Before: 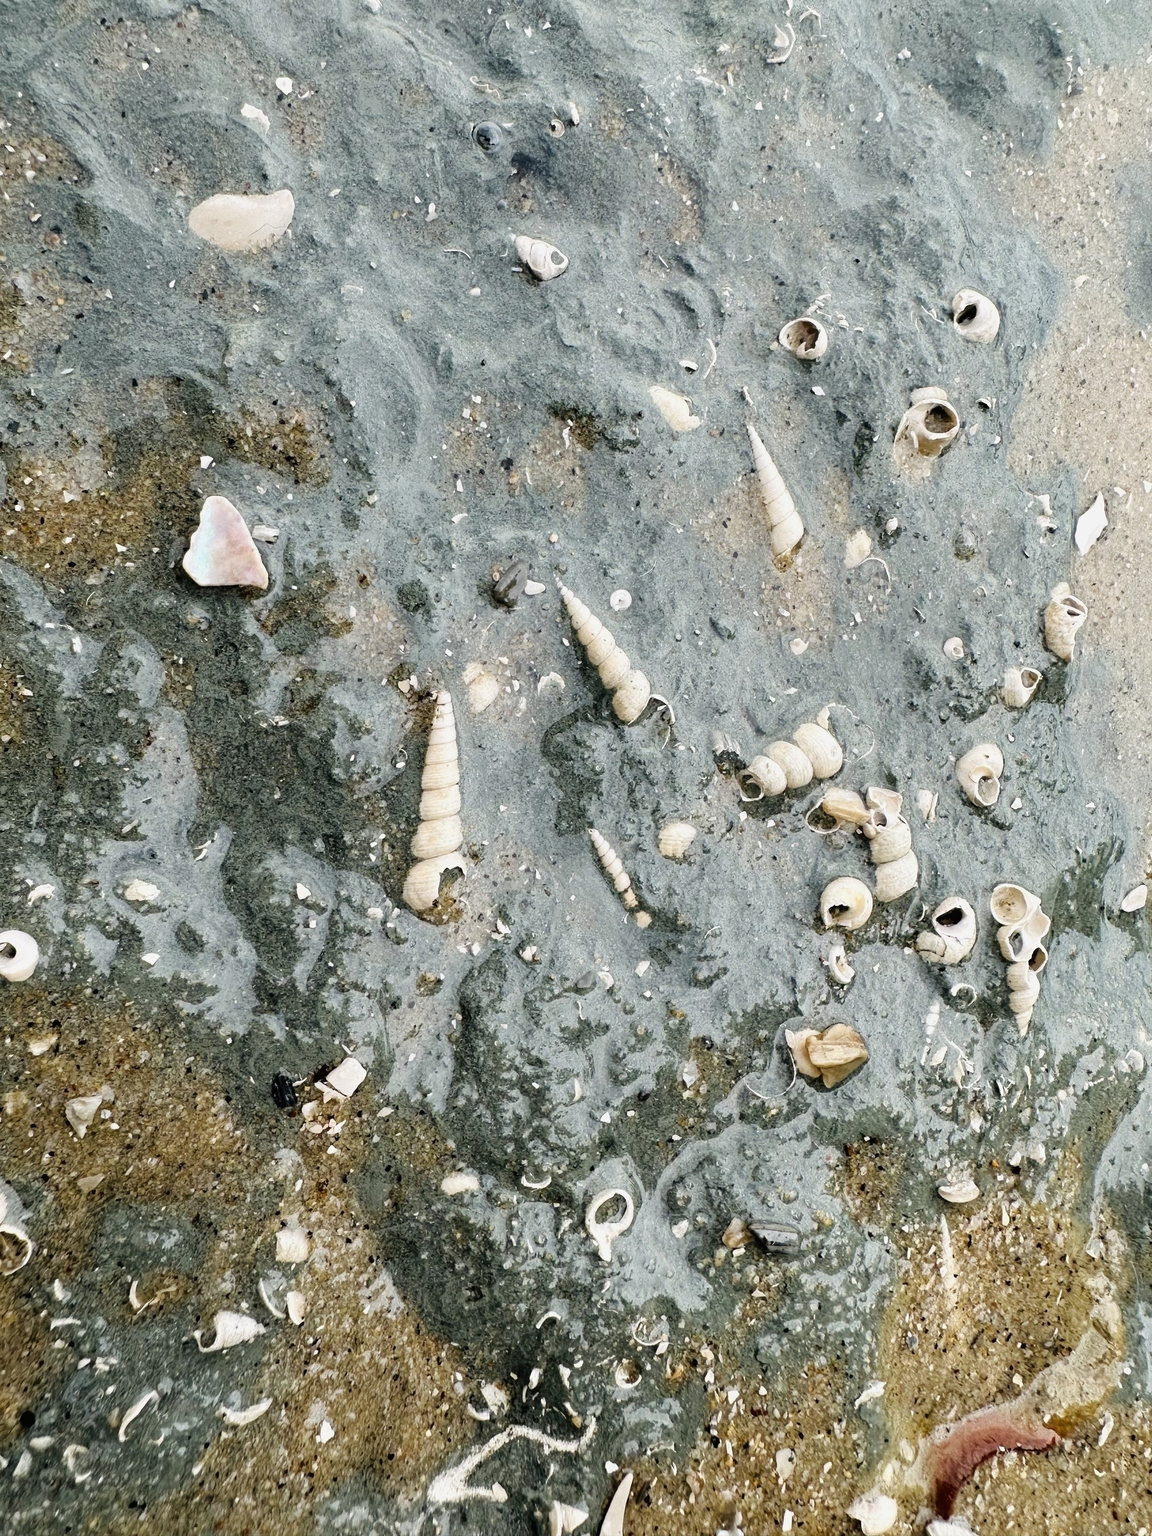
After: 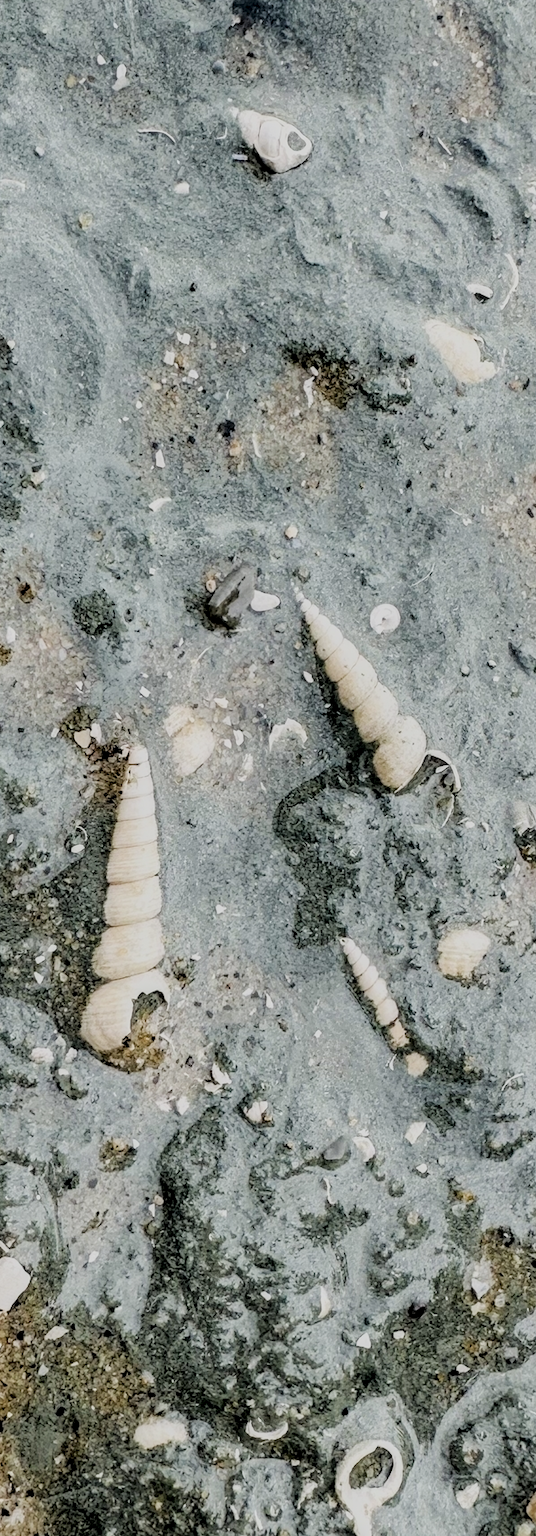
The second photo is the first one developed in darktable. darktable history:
filmic rgb: black relative exposure -9.22 EV, white relative exposure 6.76 EV, hardness 3.1, contrast 1.06
local contrast: on, module defaults
crop and rotate: left 29.948%, top 10.217%, right 36.639%, bottom 18.111%
